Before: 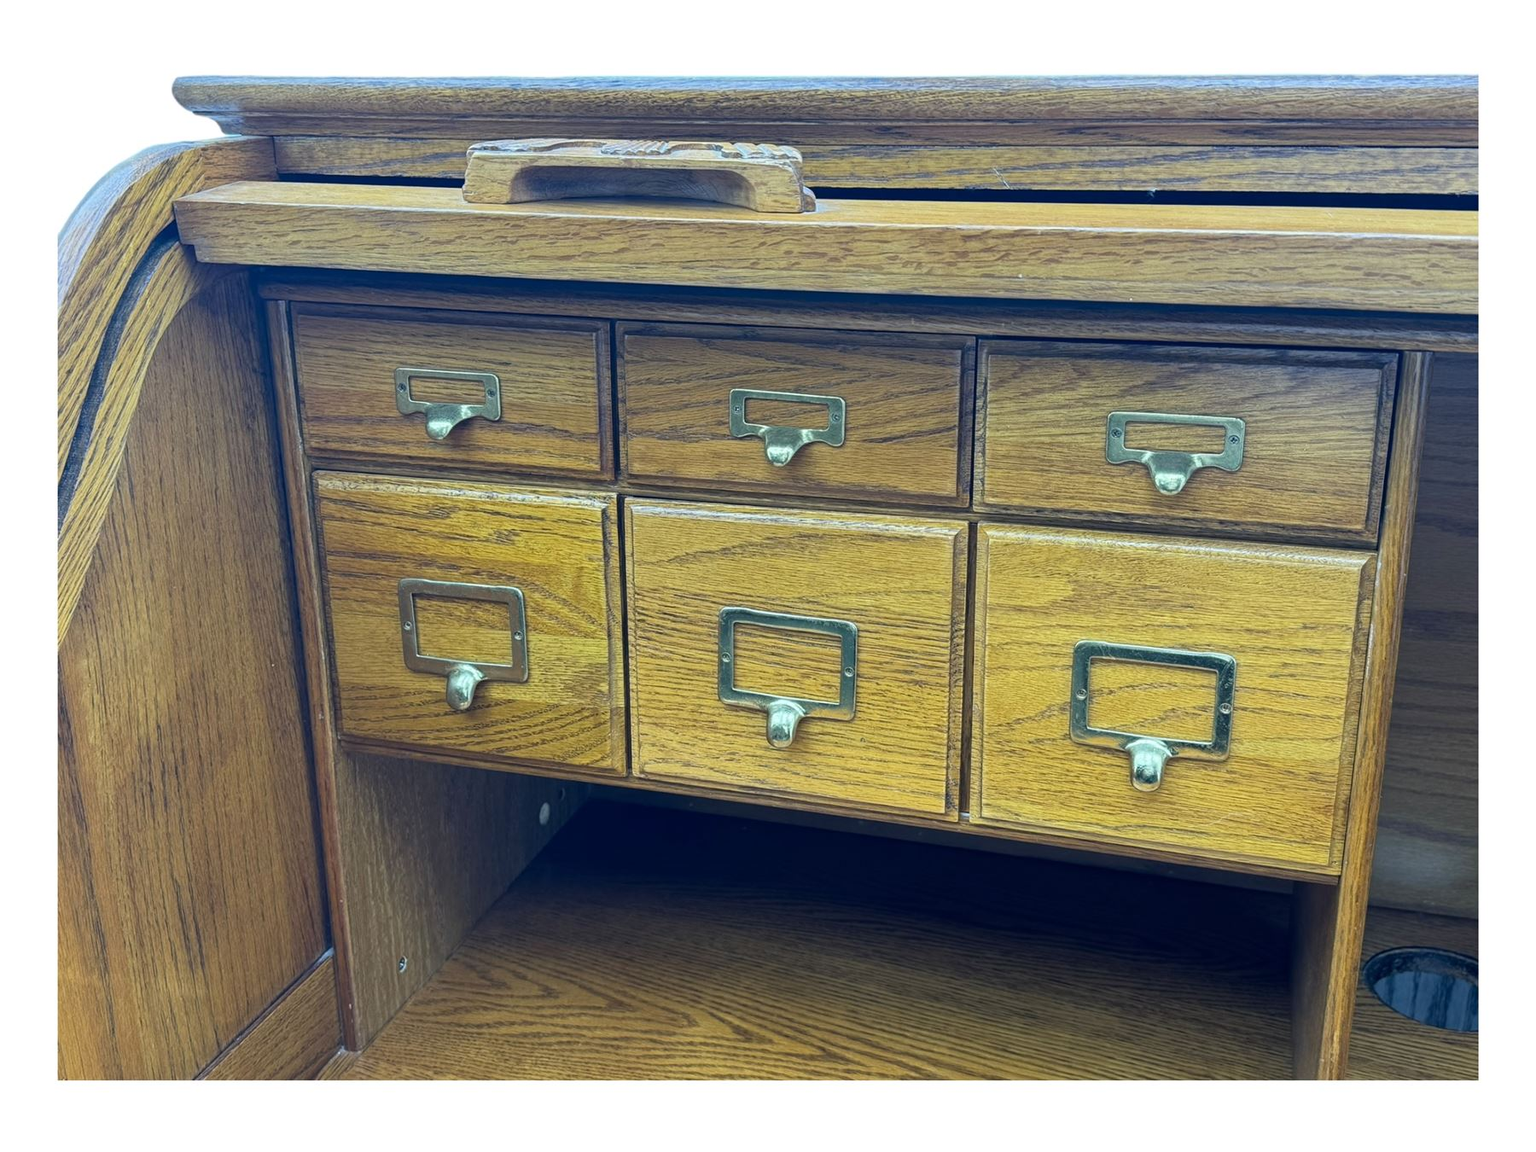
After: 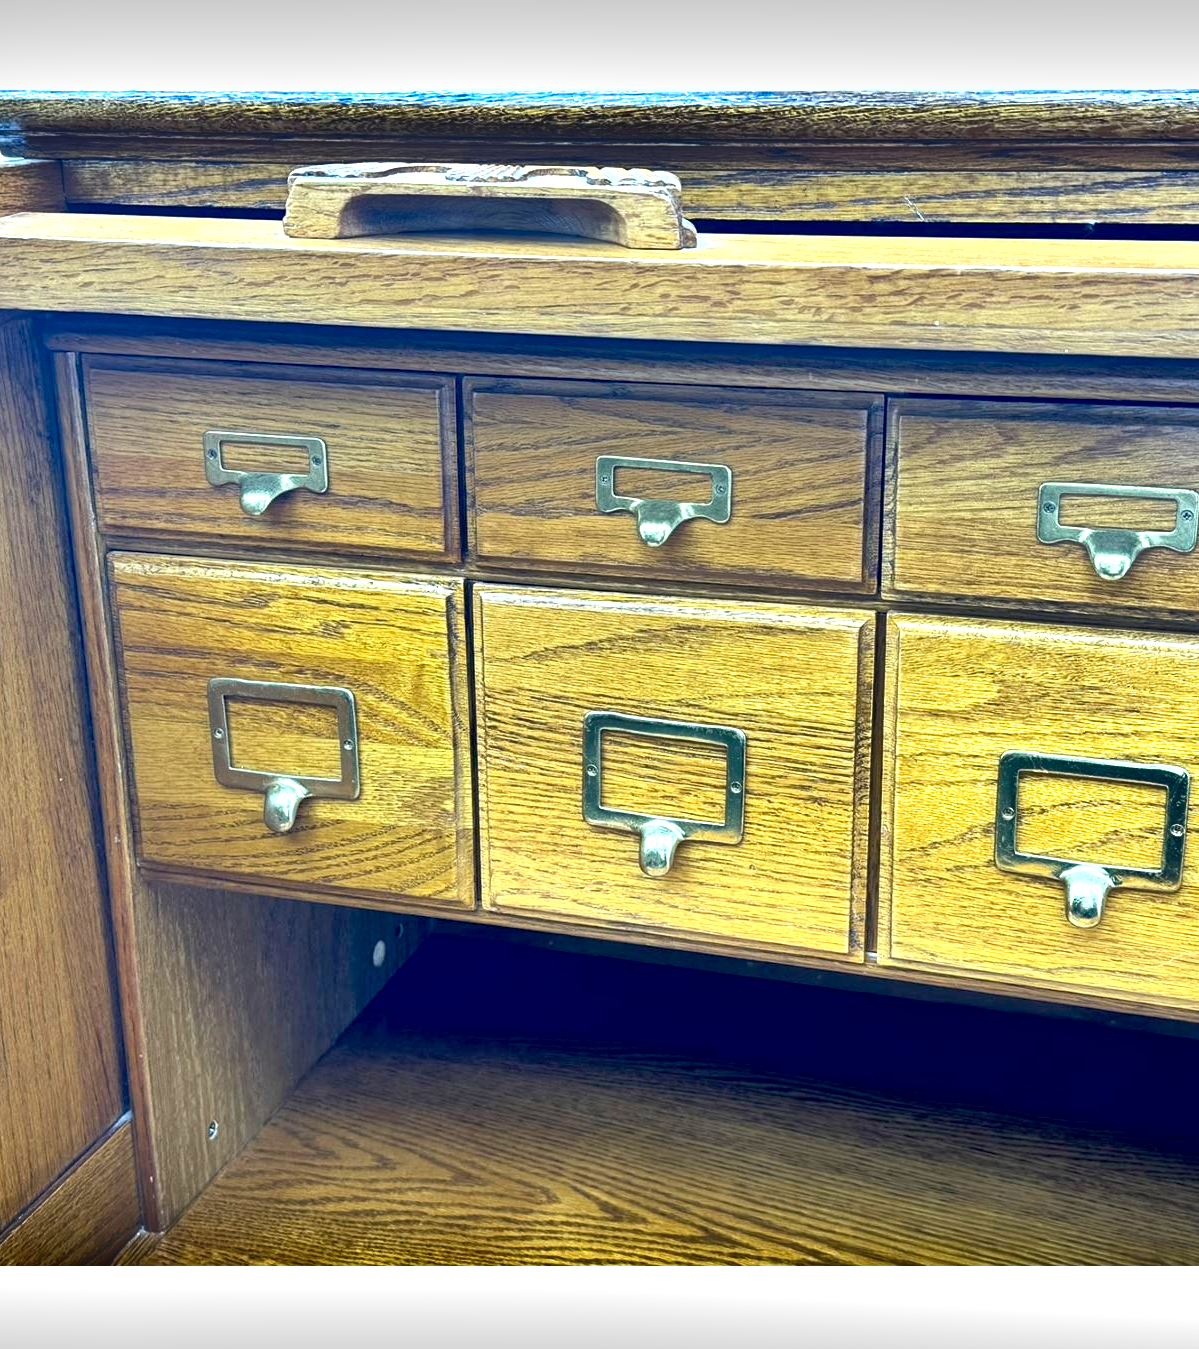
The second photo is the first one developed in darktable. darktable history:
shadows and highlights: shadows 60, highlights -60.23, soften with gaussian
local contrast: mode bilateral grid, contrast 100, coarseness 100, detail 91%, midtone range 0.2
exposure: black level correction 0.008, exposure 0.979 EV, compensate highlight preservation false
crop and rotate: left 14.436%, right 18.898%
